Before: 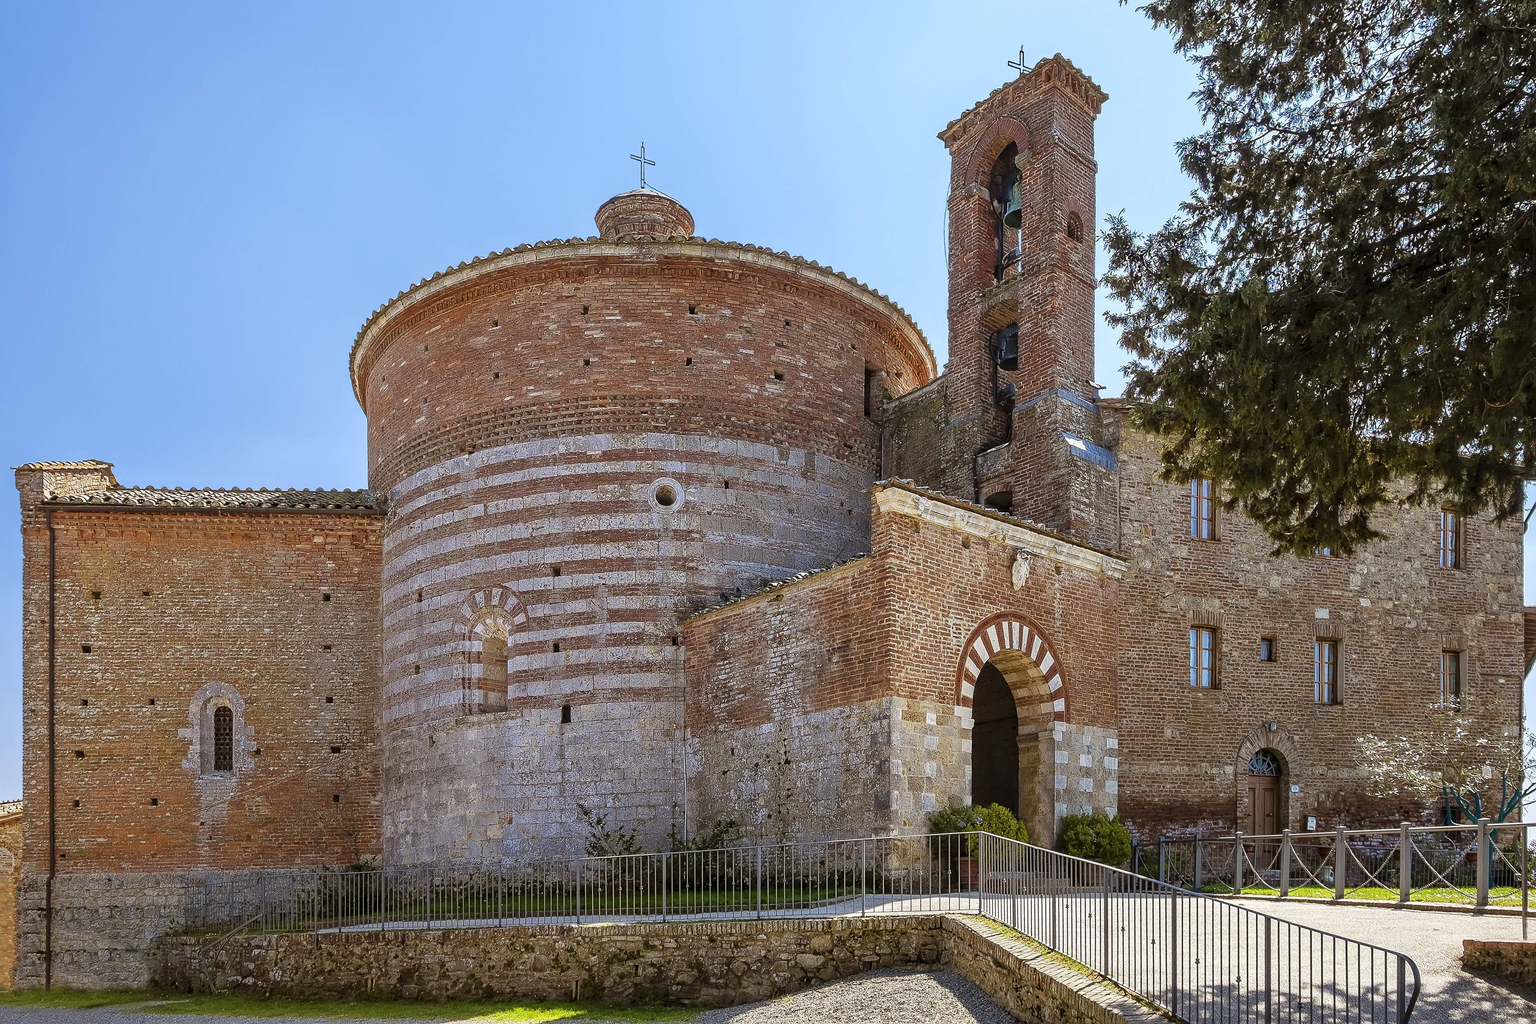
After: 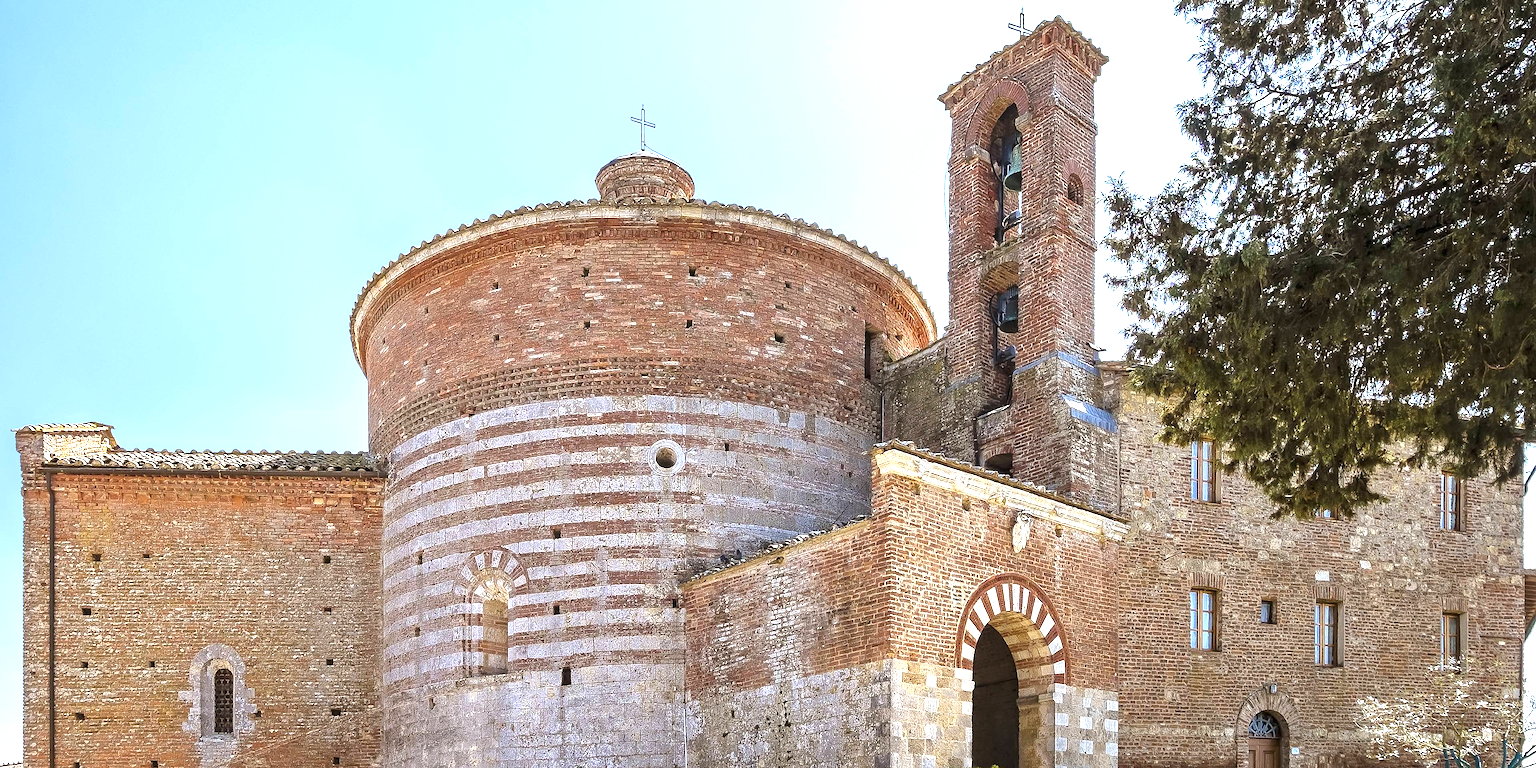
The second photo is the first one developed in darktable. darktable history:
exposure: black level correction 0, exposure 1.104 EV, compensate highlight preservation false
crop: top 3.728%, bottom 21.175%
